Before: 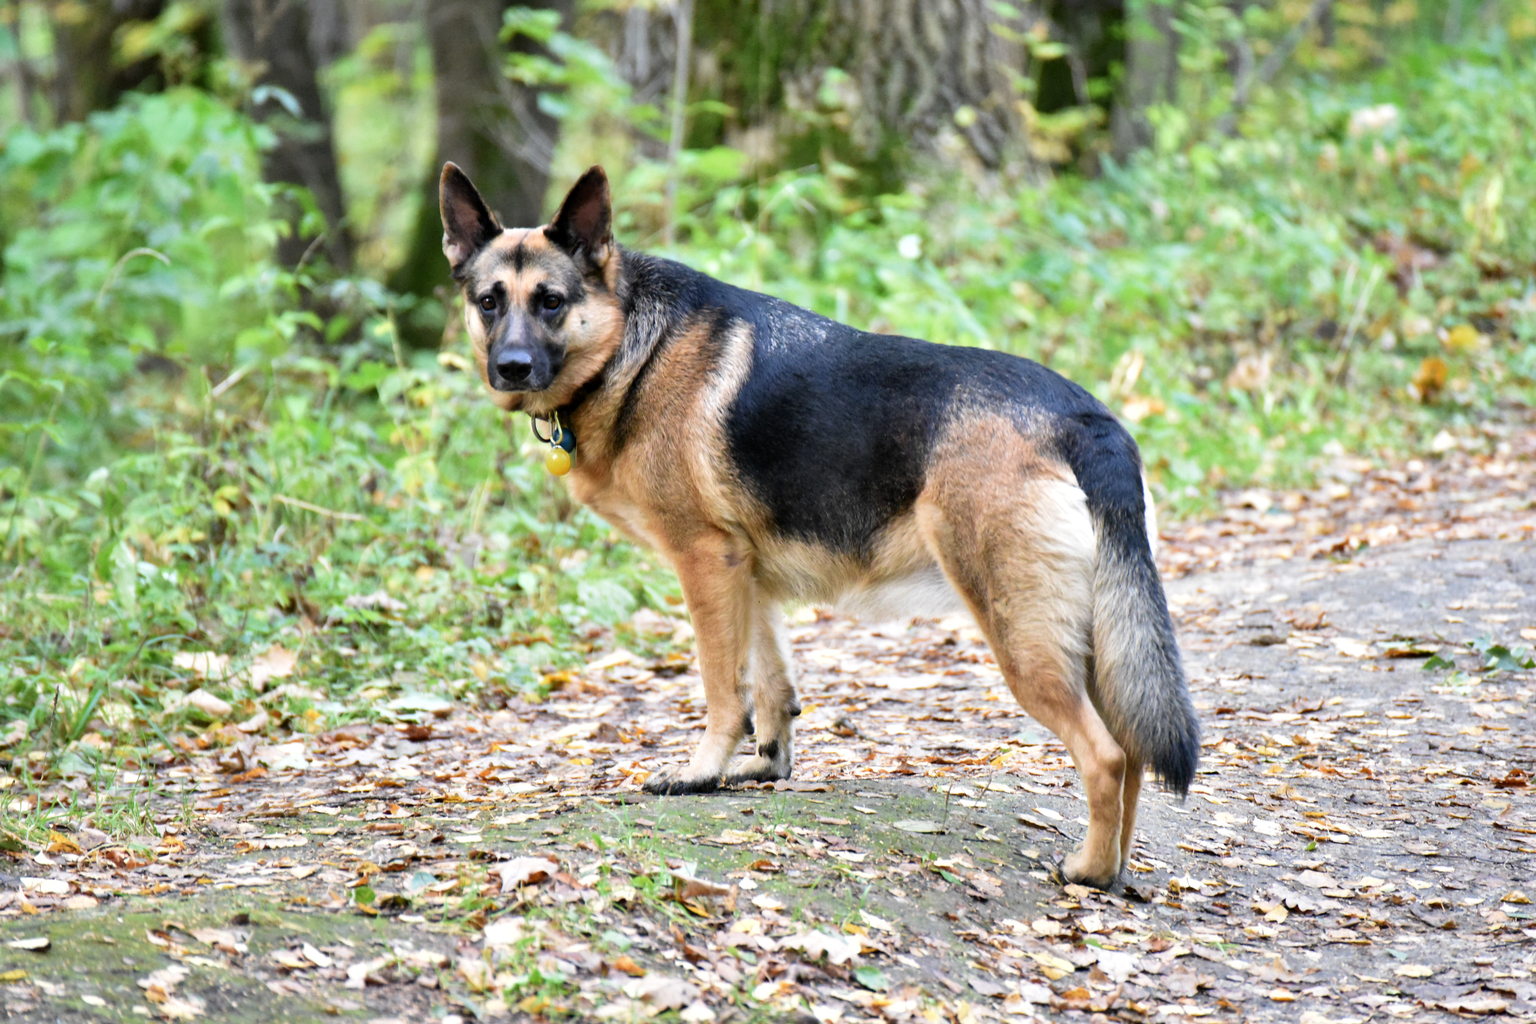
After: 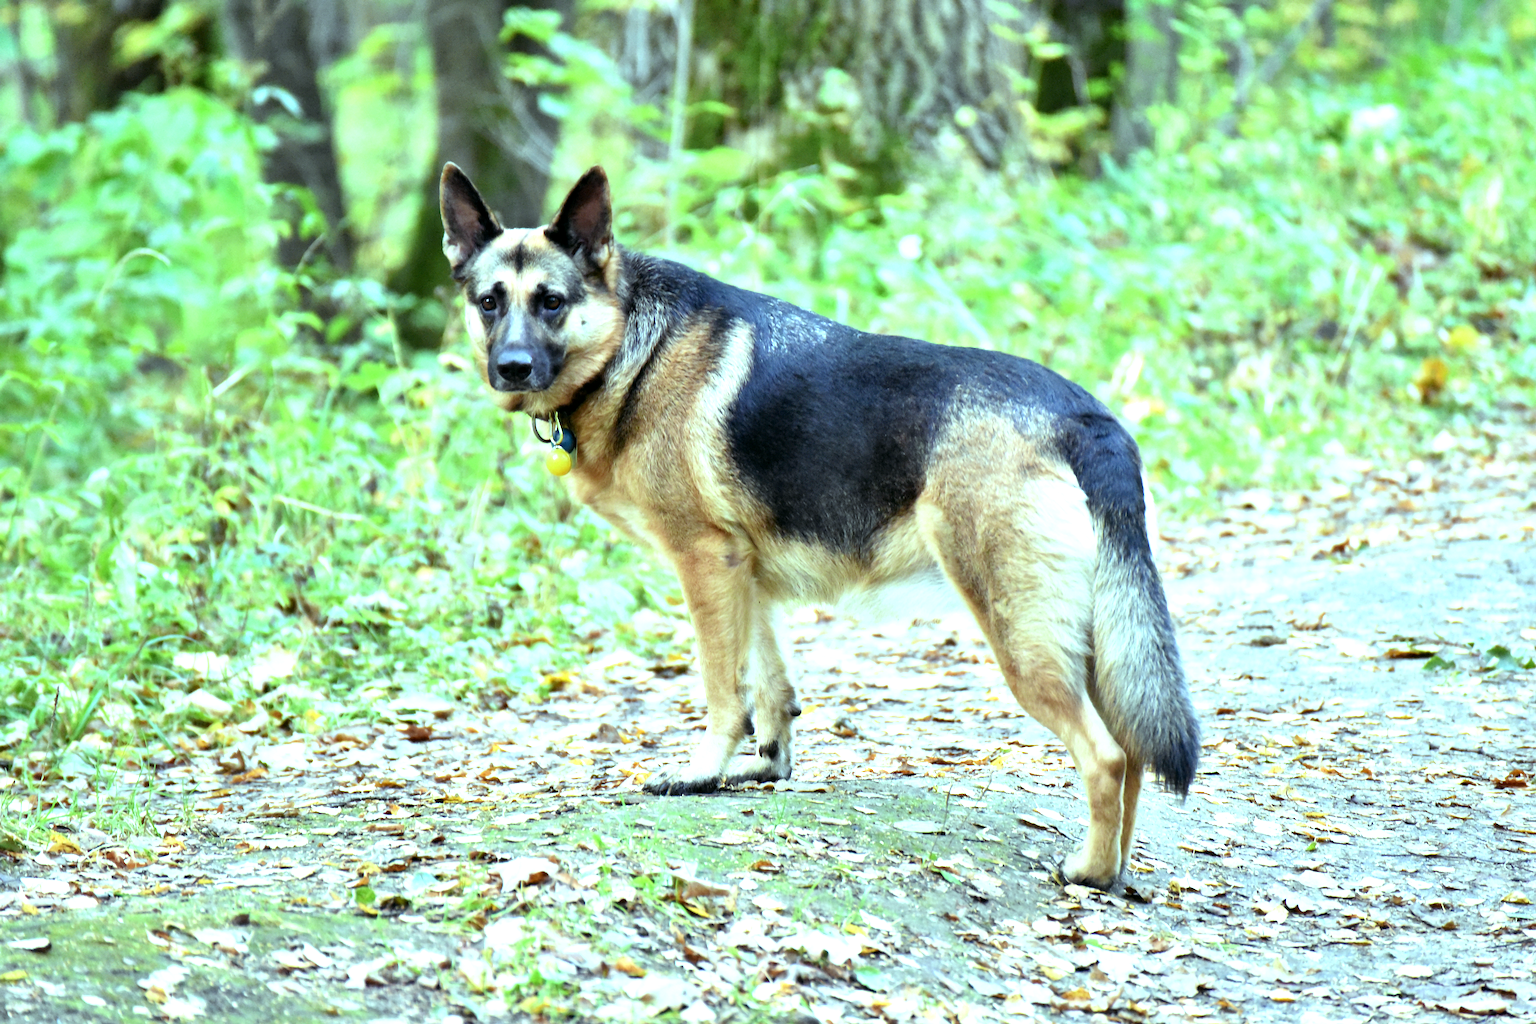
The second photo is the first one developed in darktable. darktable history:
color balance: mode lift, gamma, gain (sRGB), lift [0.997, 0.979, 1.021, 1.011], gamma [1, 1.084, 0.916, 0.998], gain [1, 0.87, 1.13, 1.101], contrast 4.55%, contrast fulcrum 38.24%, output saturation 104.09%
exposure: black level correction 0.001, exposure 0.5 EV, compensate exposure bias true, compensate highlight preservation false
sharpen: amount 0.2
